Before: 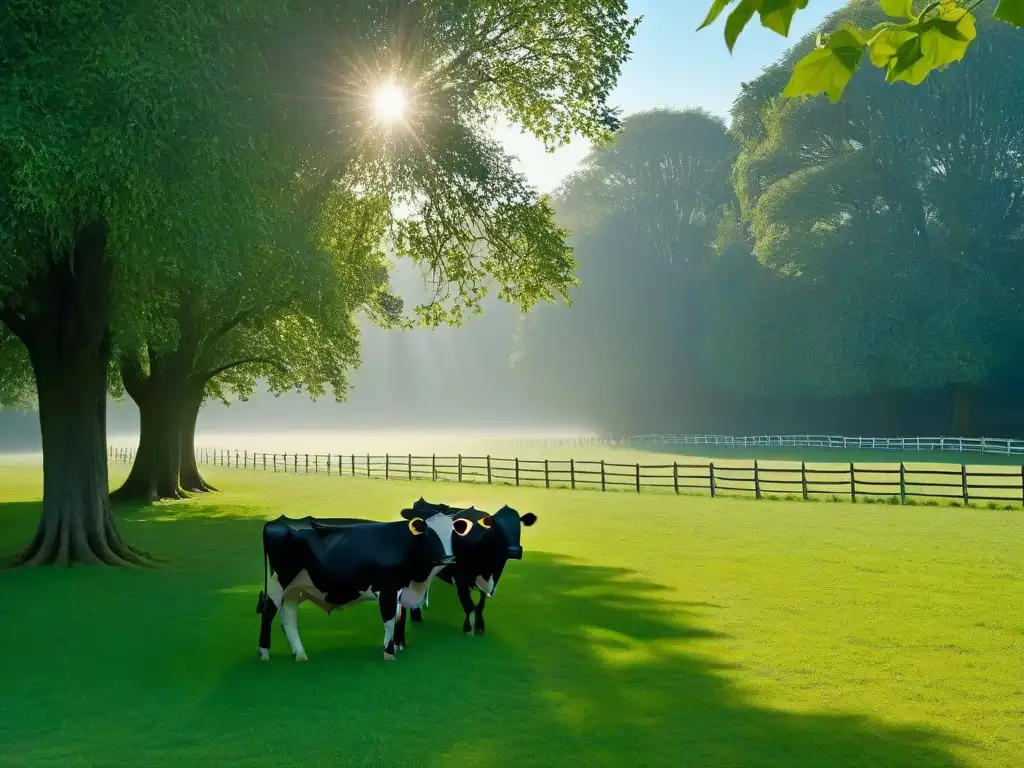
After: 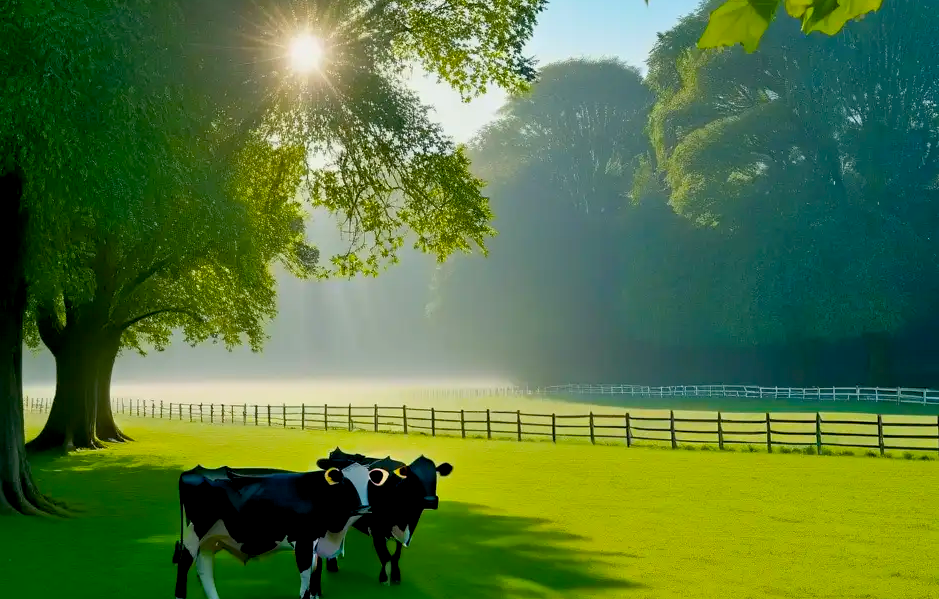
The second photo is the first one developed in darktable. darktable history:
exposure: exposure -0.154 EV, compensate highlight preservation false
color balance rgb: global offset › luminance -0.874%, perceptual saturation grading › global saturation 19.736%, global vibrance 20%
tone equalizer: on, module defaults
crop: left 8.206%, top 6.605%, bottom 15.38%
